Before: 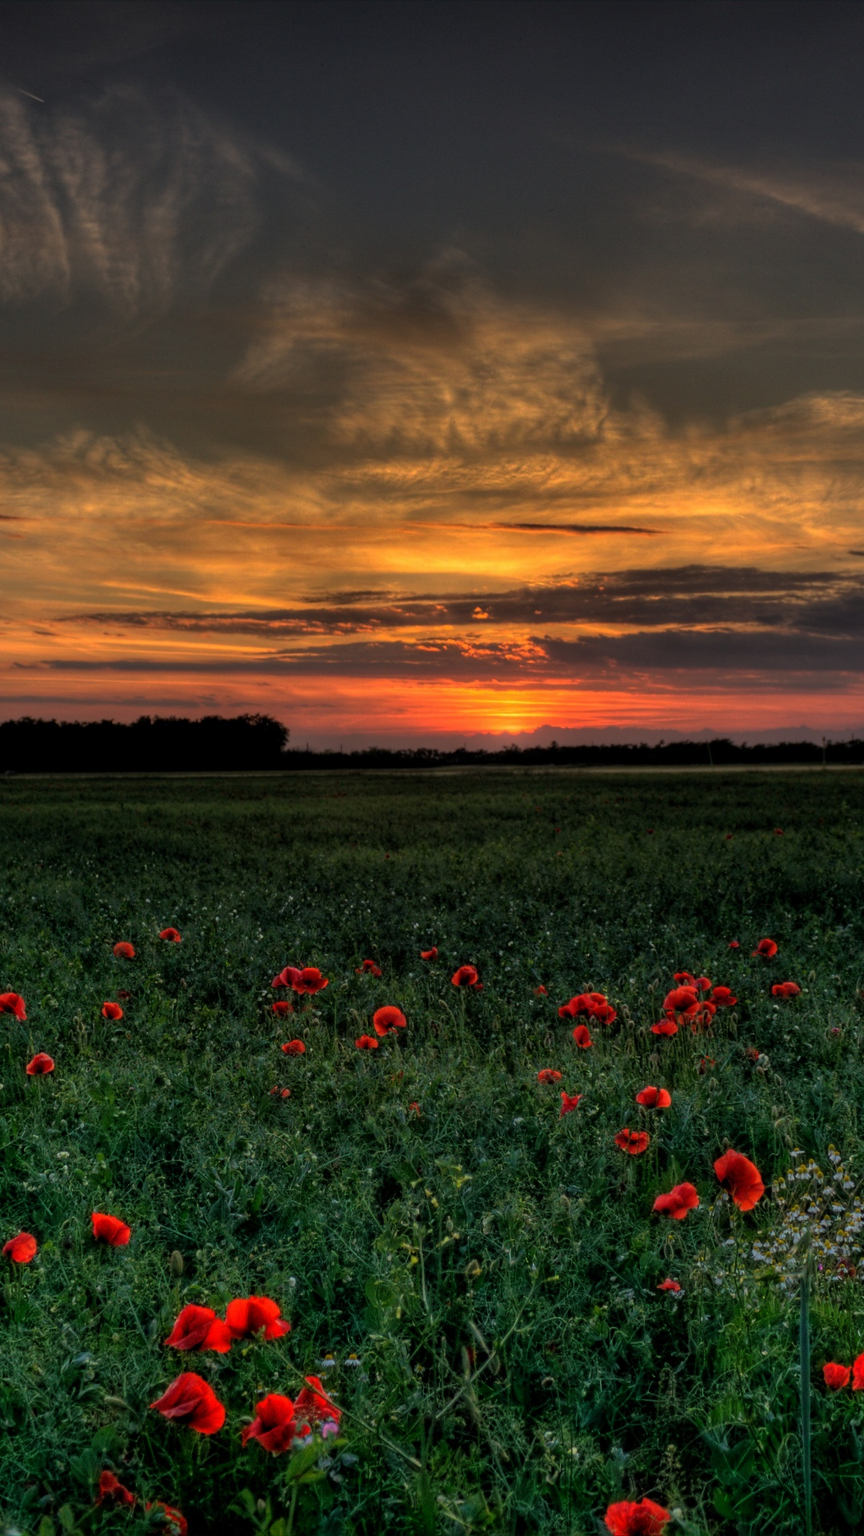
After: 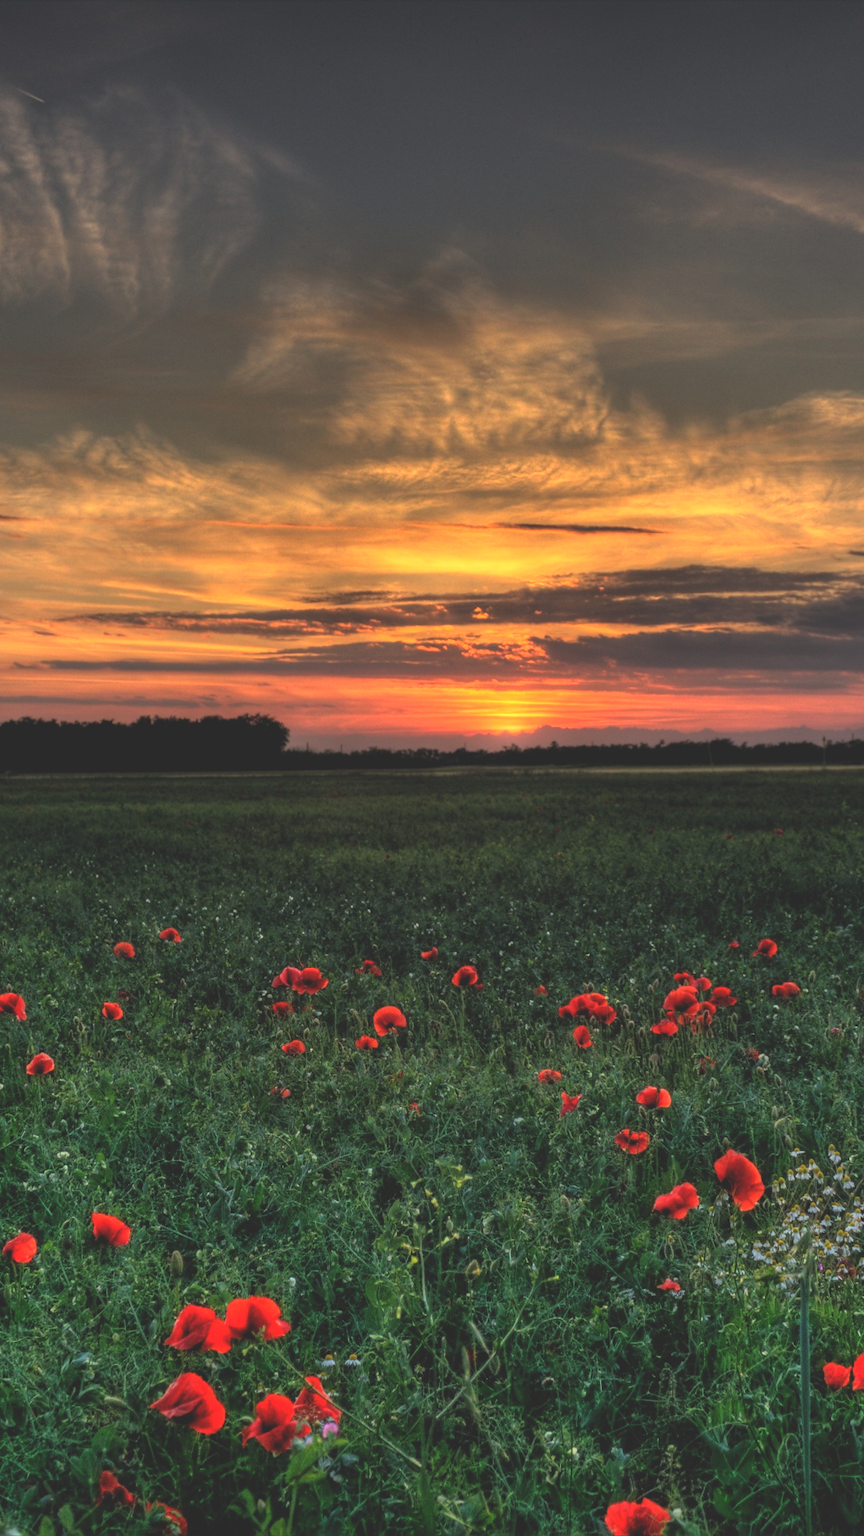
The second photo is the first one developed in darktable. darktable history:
base curve: curves: ch0 [(0, 0) (0.557, 0.834) (1, 1)]
exposure: black level correction -0.015, compensate exposure bias true, compensate highlight preservation false
